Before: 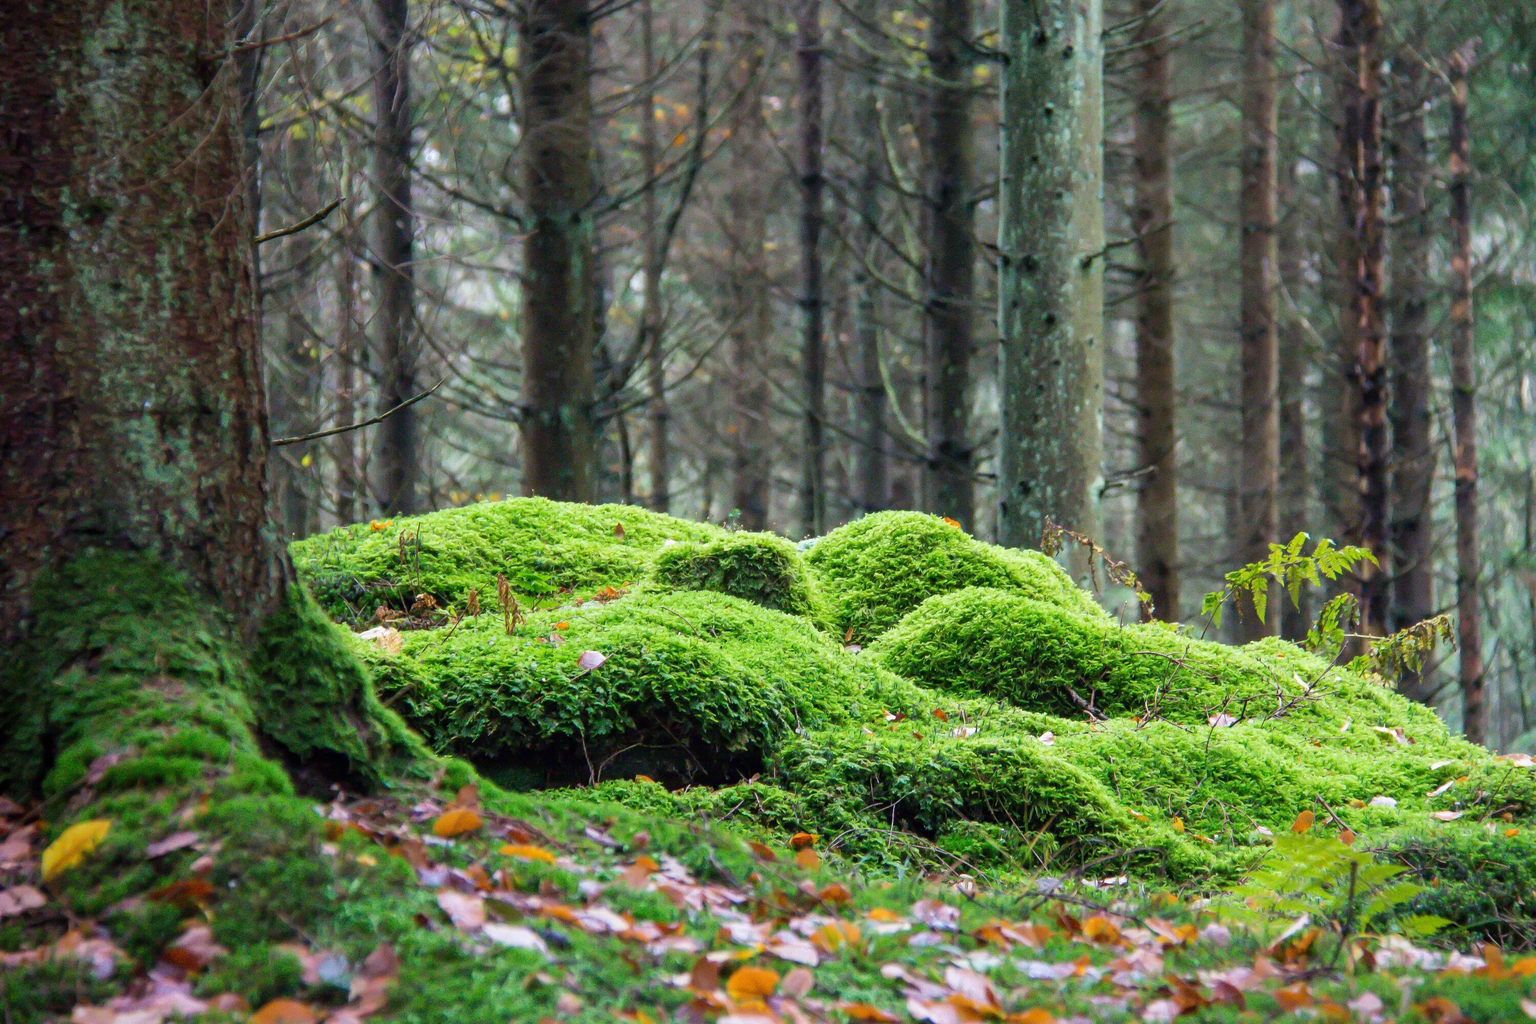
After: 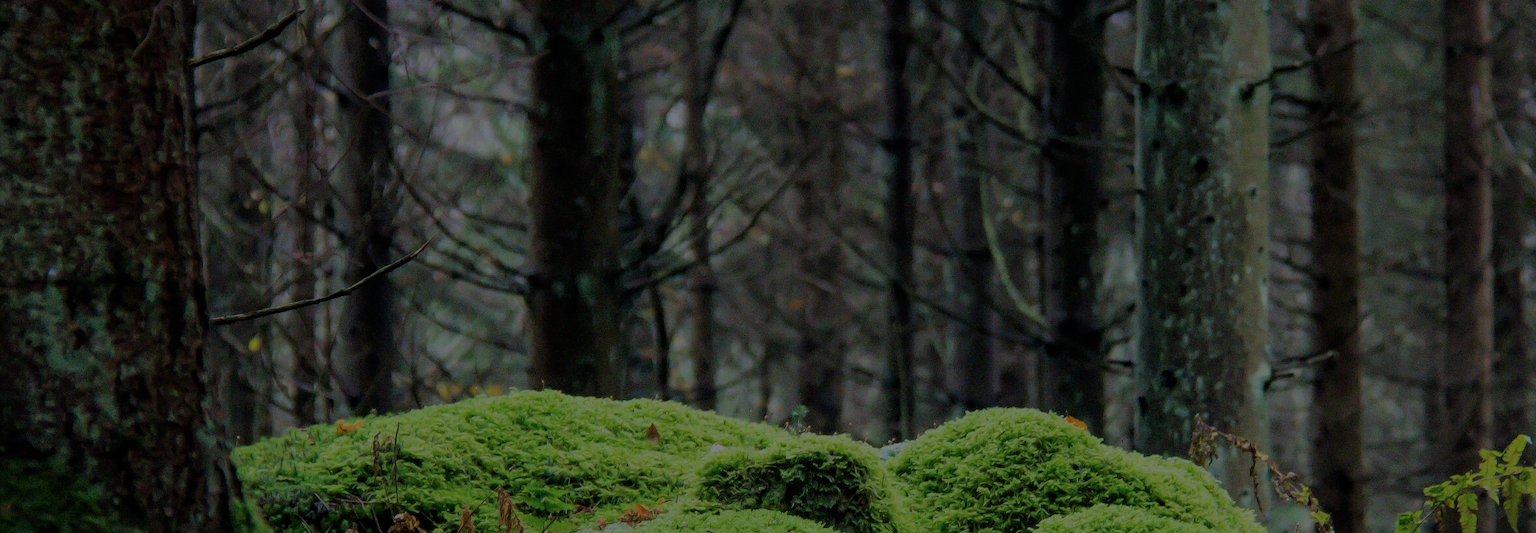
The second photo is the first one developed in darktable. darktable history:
crop: left 6.958%, top 18.649%, right 14.459%, bottom 40.391%
filmic rgb: black relative exposure -7.65 EV, white relative exposure 4.56 EV, hardness 3.61, iterations of high-quality reconstruction 0
exposure: exposure 0.17 EV, compensate highlight preservation false
color balance rgb: shadows lift › chroma 0.711%, shadows lift › hue 112.27°, perceptual saturation grading › global saturation 2.9%, perceptual brilliance grading › global brilliance -48.291%, global vibrance 25.583%
haze removal: compatibility mode true, adaptive false
